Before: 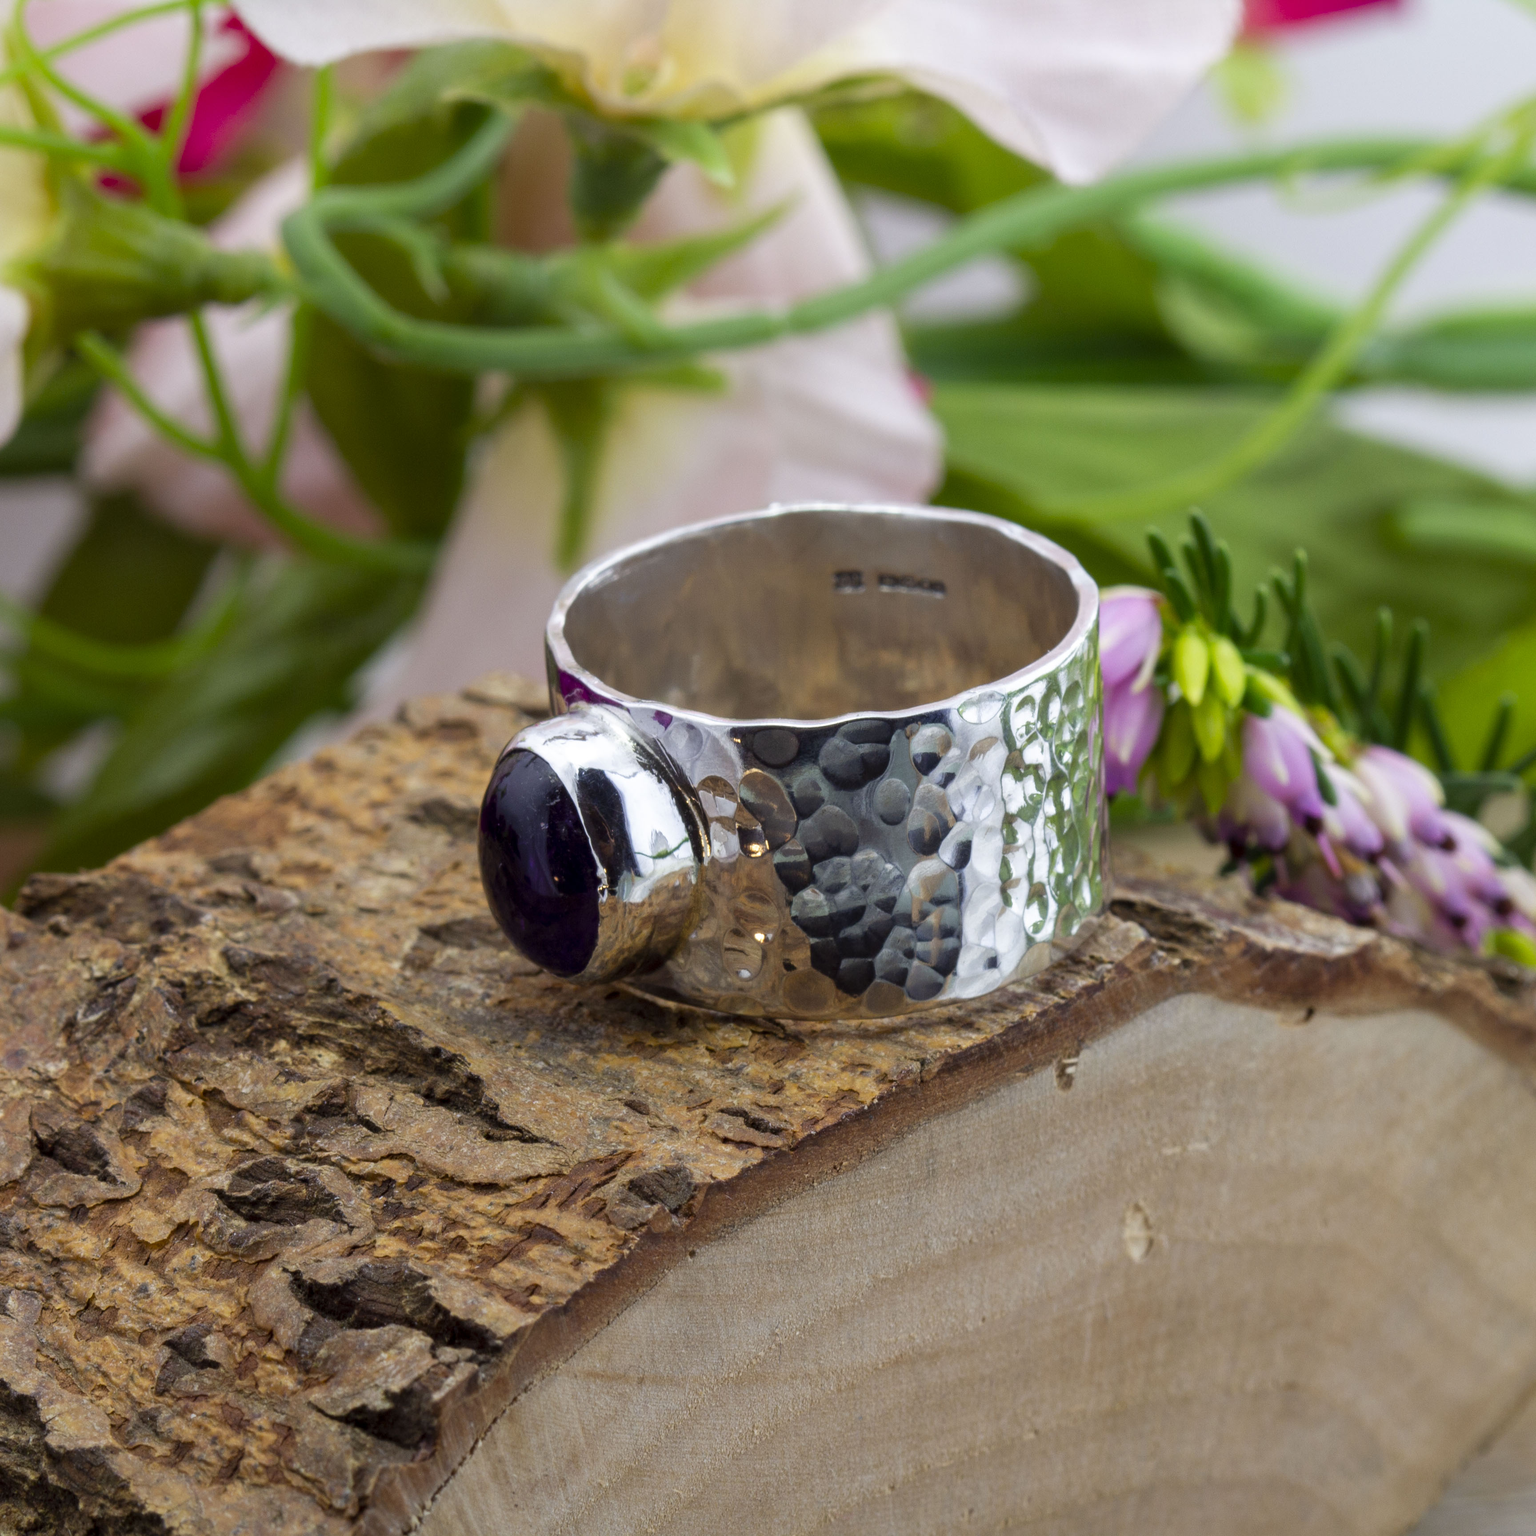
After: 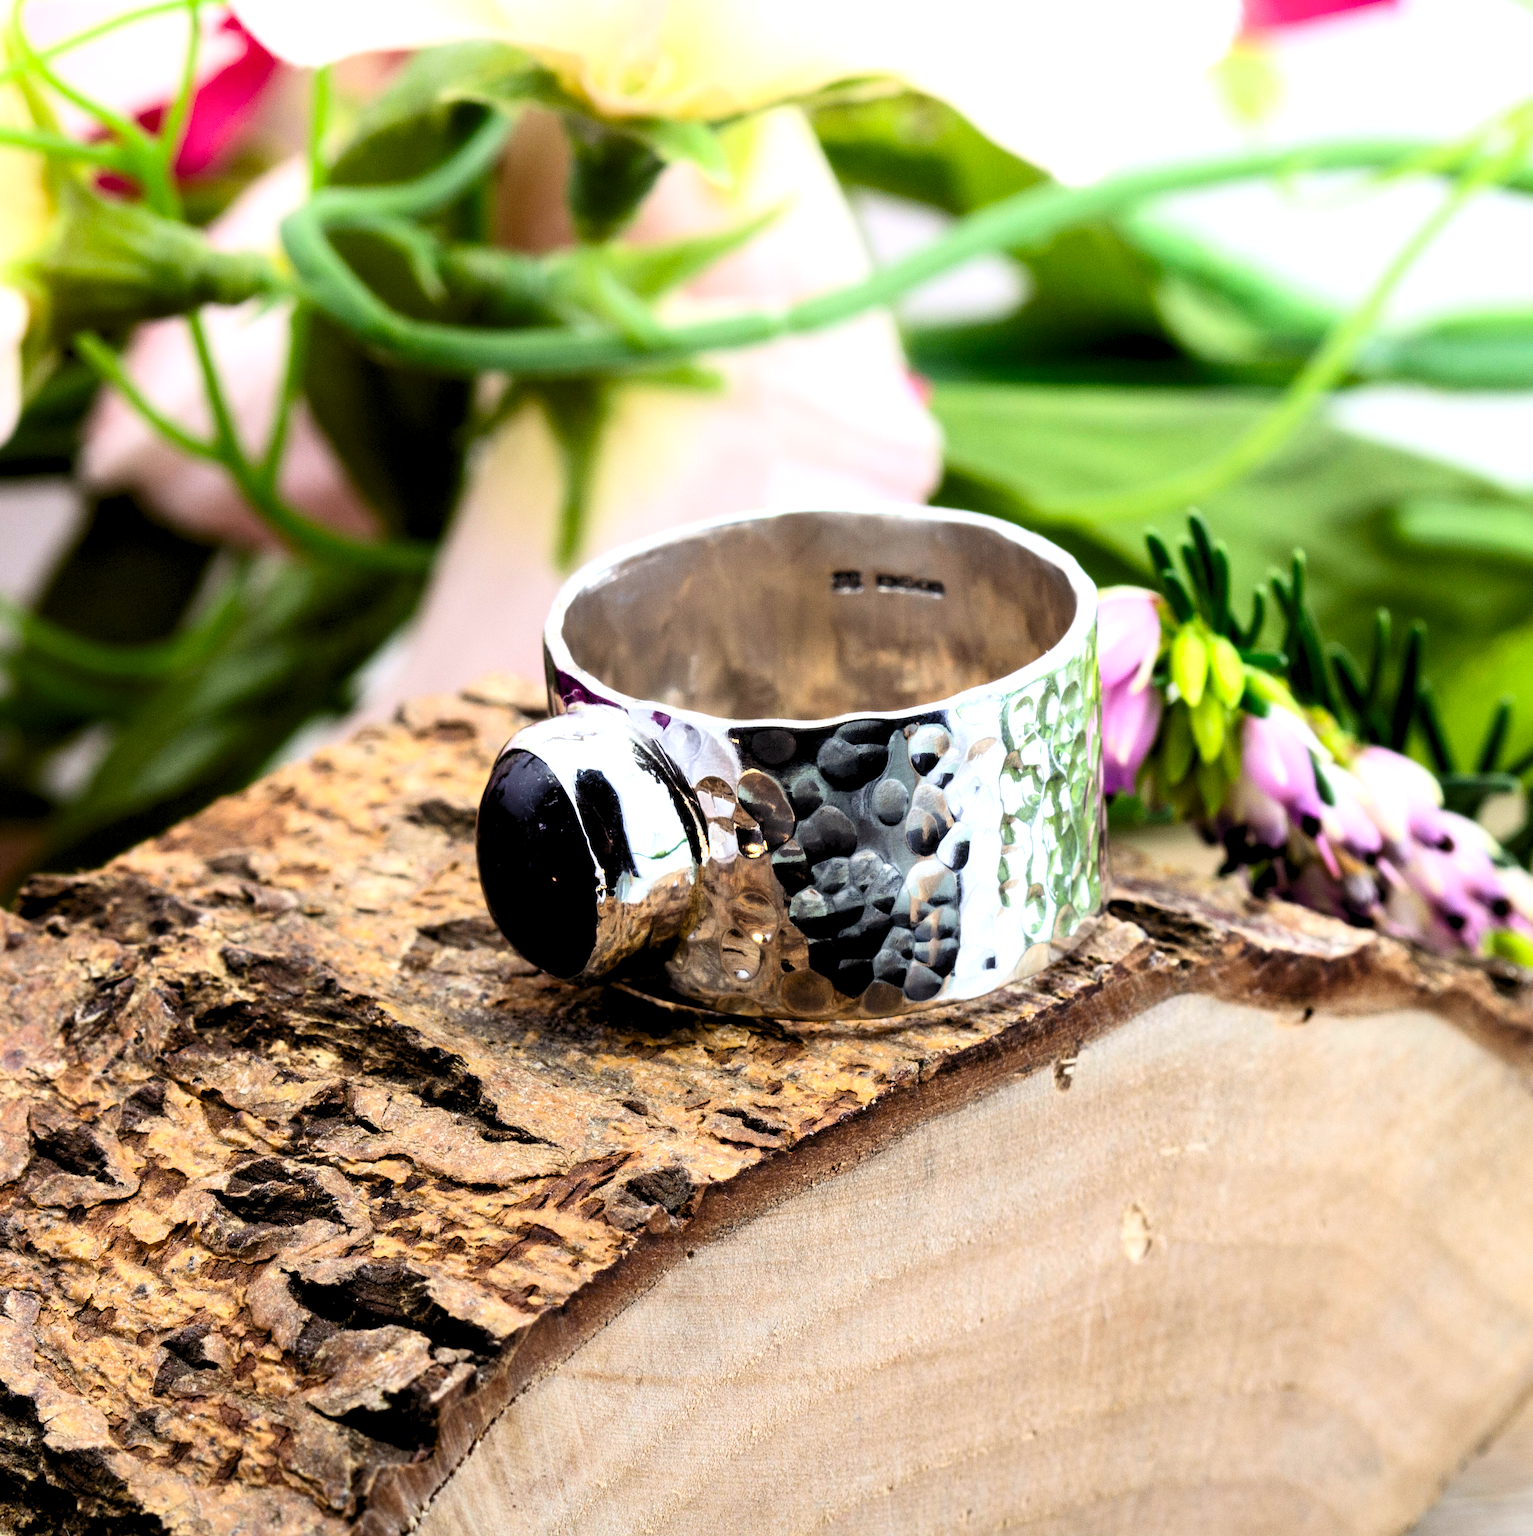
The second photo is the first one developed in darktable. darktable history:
exposure: compensate exposure bias true, compensate highlight preservation false
contrast brightness saturation: contrast 0.295
crop: left 0.166%
levels: levels [0.073, 0.497, 0.972]
tone equalizer: -8 EV -0.73 EV, -7 EV -0.673 EV, -6 EV -0.609 EV, -5 EV -0.394 EV, -3 EV 0.395 EV, -2 EV 0.6 EV, -1 EV 0.689 EV, +0 EV 0.739 EV
